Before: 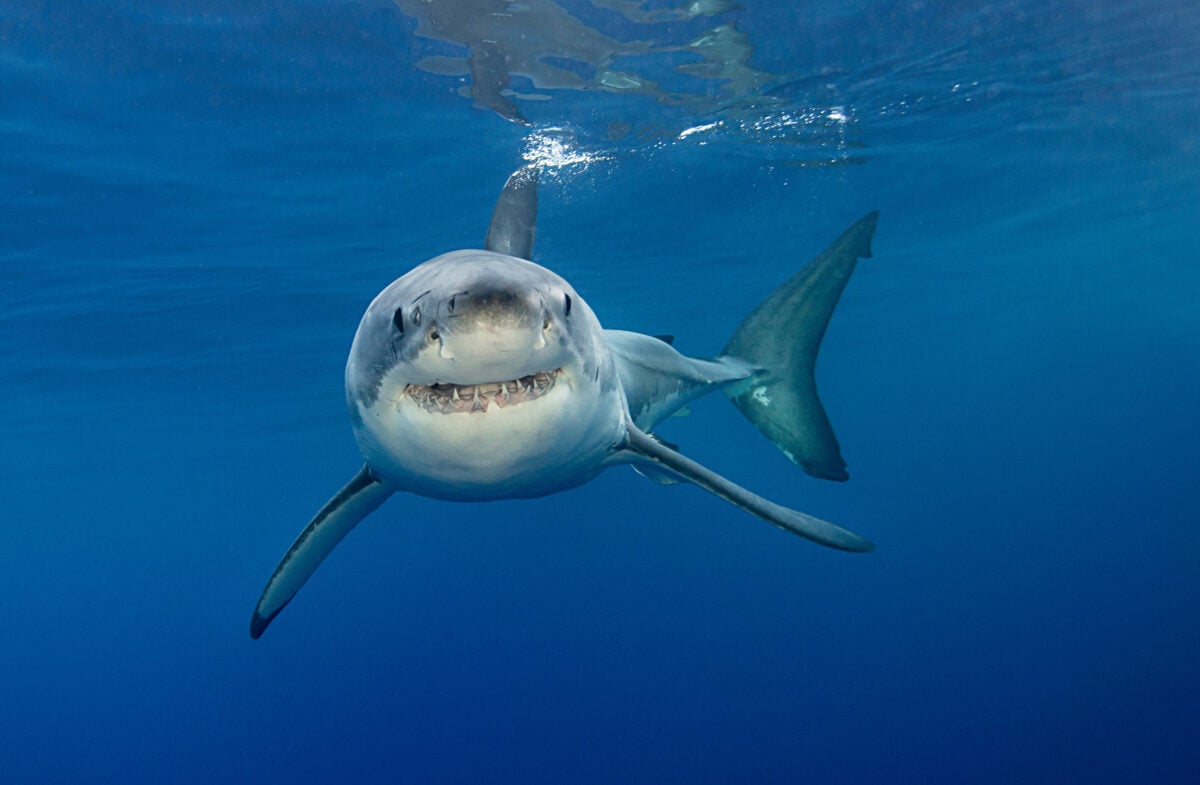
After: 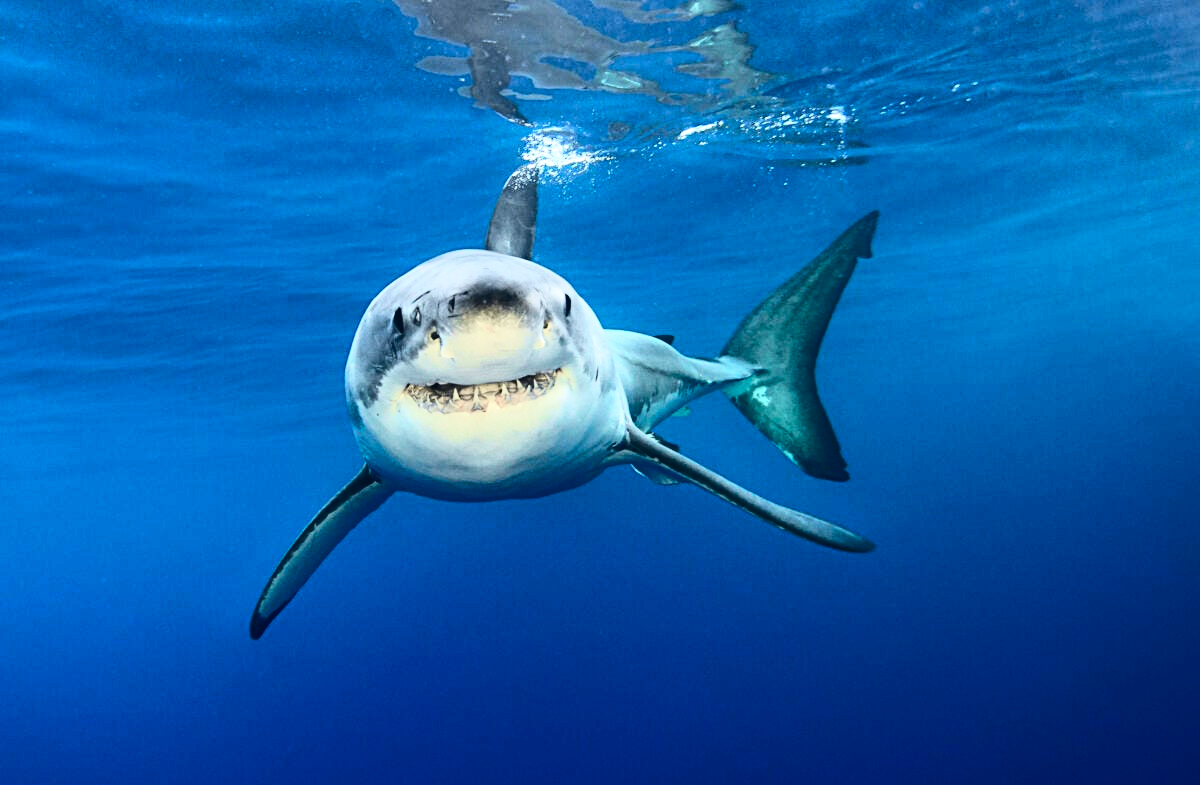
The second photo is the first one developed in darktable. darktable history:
tone curve: curves: ch0 [(0.003, 0.023) (0.071, 0.052) (0.249, 0.201) (0.466, 0.557) (0.625, 0.761) (0.783, 0.9) (0.994, 0.968)]; ch1 [(0, 0) (0.262, 0.227) (0.417, 0.386) (0.469, 0.467) (0.502, 0.498) (0.531, 0.521) (0.576, 0.586) (0.612, 0.634) (0.634, 0.68) (0.686, 0.728) (0.994, 0.987)]; ch2 [(0, 0) (0.262, 0.188) (0.385, 0.353) (0.427, 0.424) (0.495, 0.493) (0.518, 0.544) (0.55, 0.579) (0.595, 0.621) (0.644, 0.748) (1, 1)], color space Lab, independent channels, preserve colors none
tone equalizer: -8 EV -0.75 EV, -7 EV -0.7 EV, -6 EV -0.6 EV, -5 EV -0.4 EV, -3 EV 0.4 EV, -2 EV 0.6 EV, -1 EV 0.7 EV, +0 EV 0.75 EV, edges refinement/feathering 500, mask exposure compensation -1.57 EV, preserve details no
